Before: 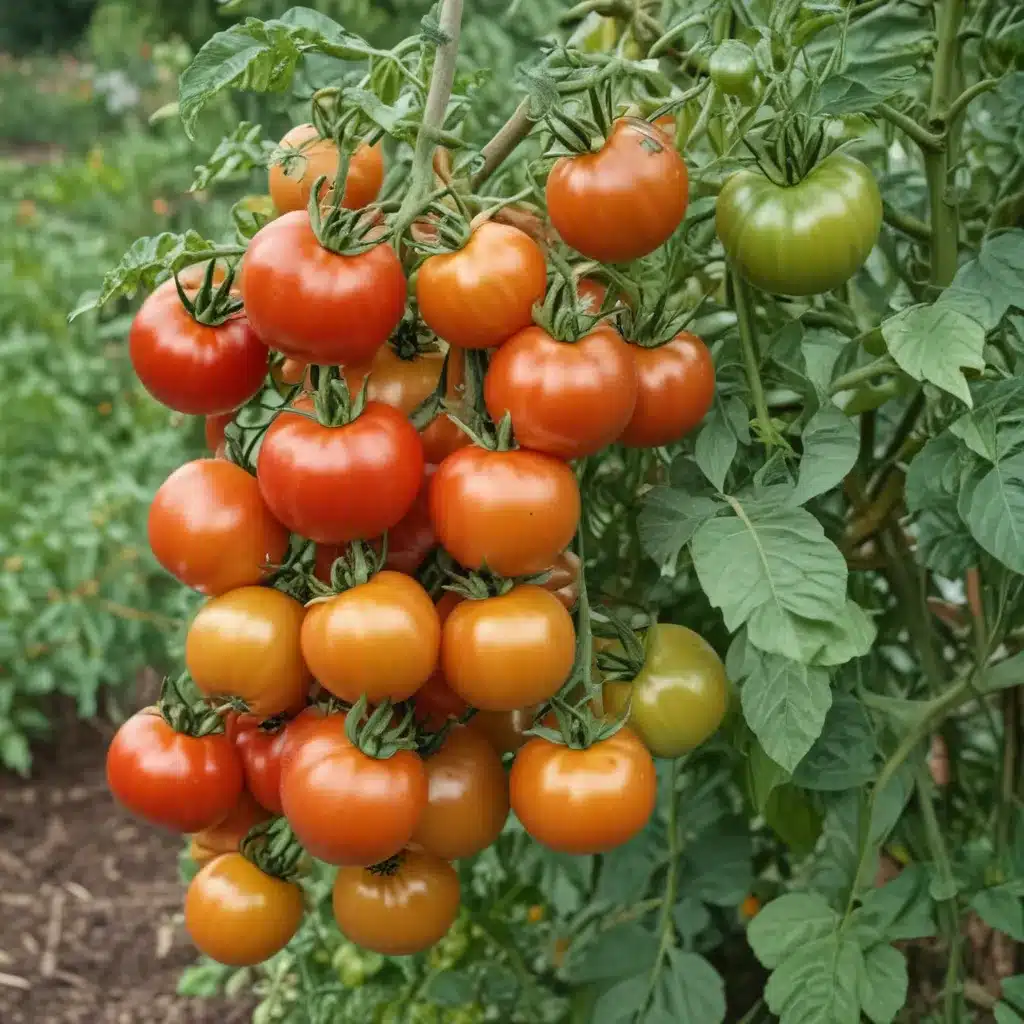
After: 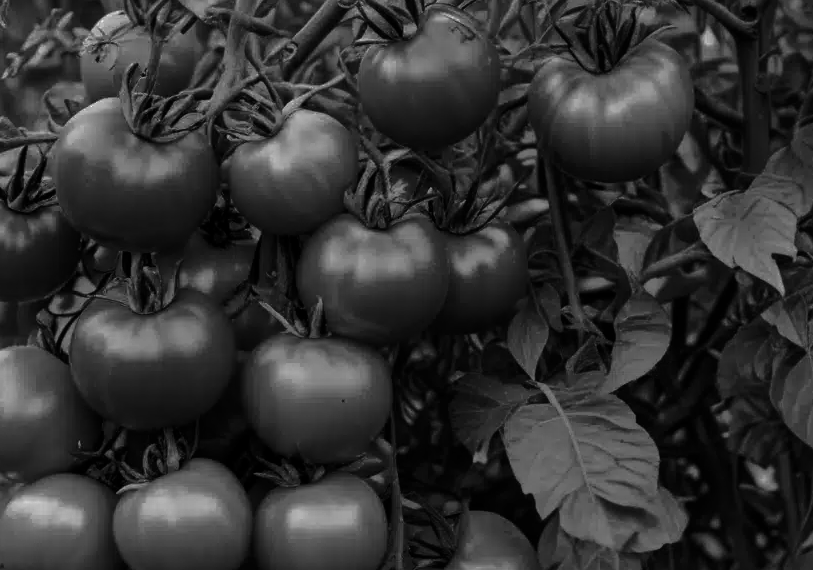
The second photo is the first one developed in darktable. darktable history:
exposure: exposure 0.078 EV, compensate highlight preservation false
crop: left 18.38%, top 11.092%, right 2.134%, bottom 33.217%
contrast brightness saturation: contrast 0.02, brightness -1, saturation -1
shadows and highlights: on, module defaults
